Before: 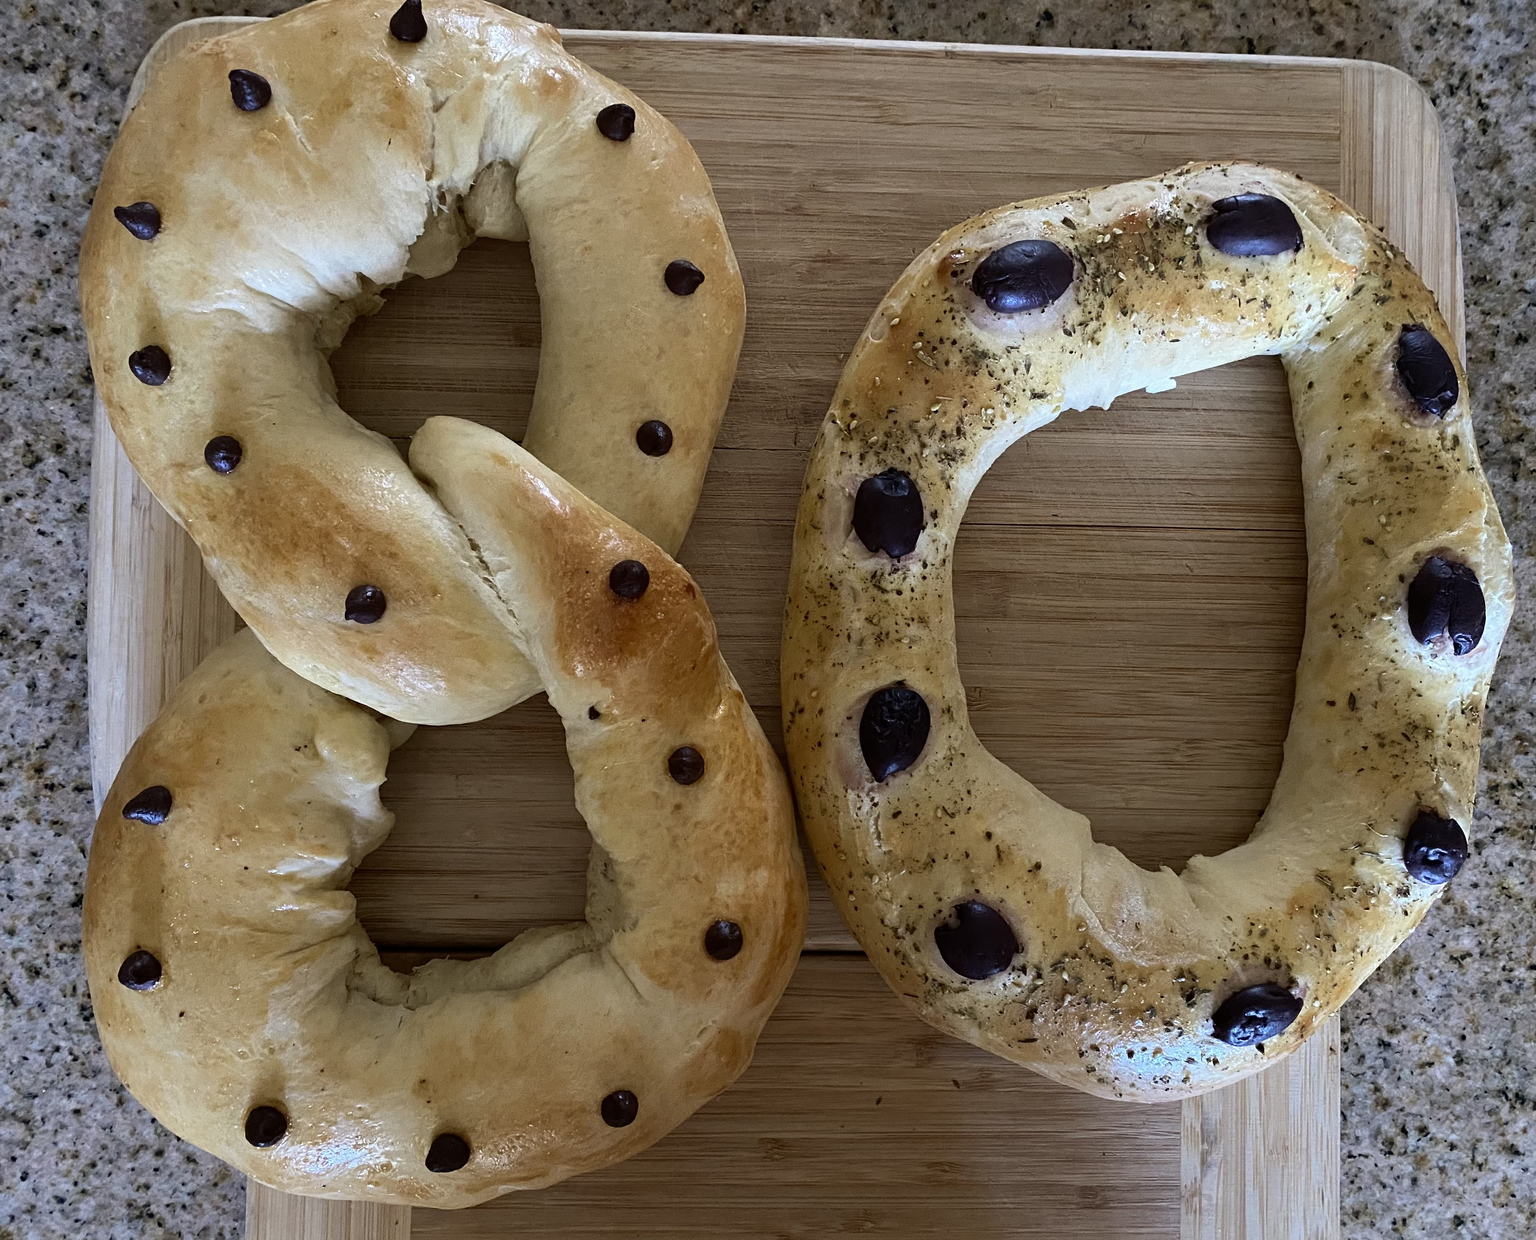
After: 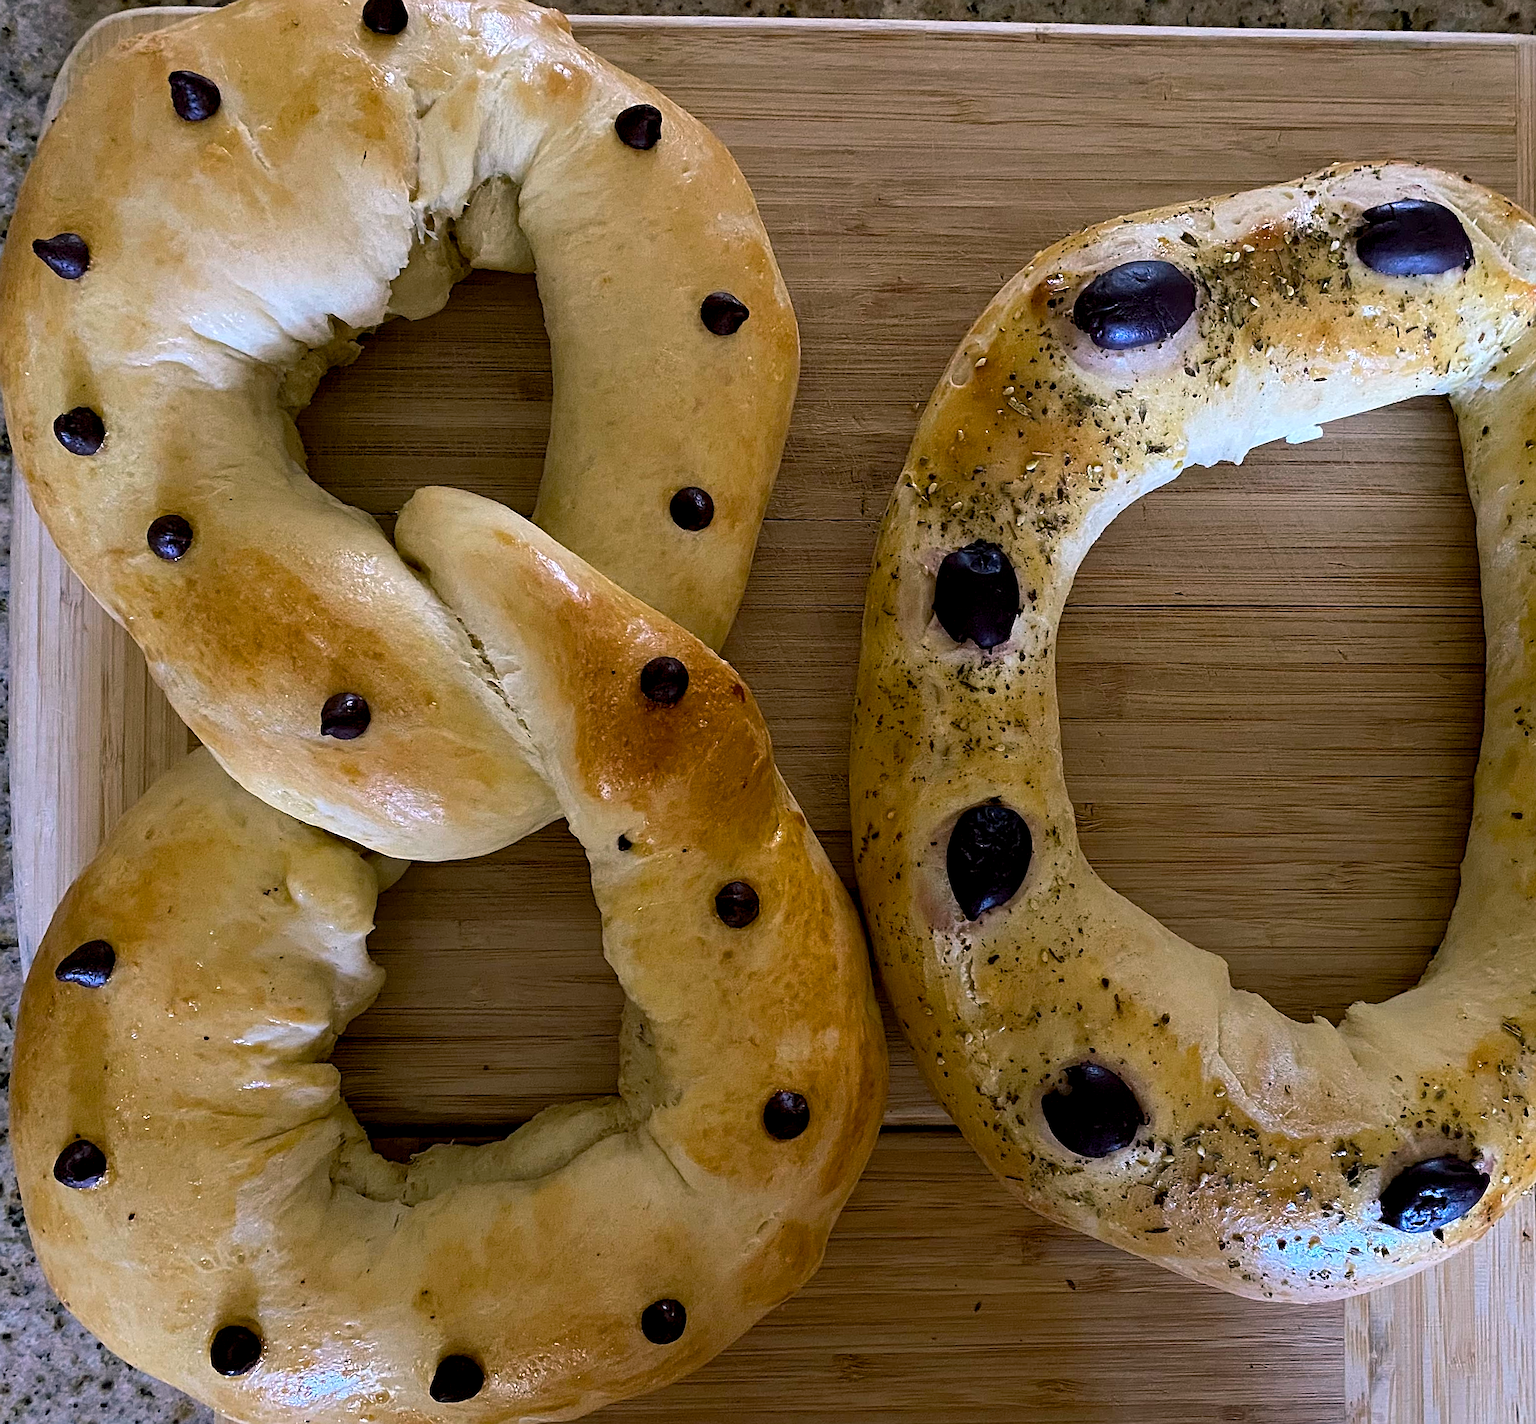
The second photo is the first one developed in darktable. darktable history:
color balance rgb: shadows lift › chroma 2%, shadows lift › hue 217.2°, power › chroma 0.25%, power › hue 60°, highlights gain › chroma 1.5%, highlights gain › hue 309.6°, global offset › luminance -0.5%, perceptual saturation grading › global saturation 15%, global vibrance 20%
crop and rotate: angle 1°, left 4.281%, top 0.642%, right 11.383%, bottom 2.486%
sharpen: amount 0.575
